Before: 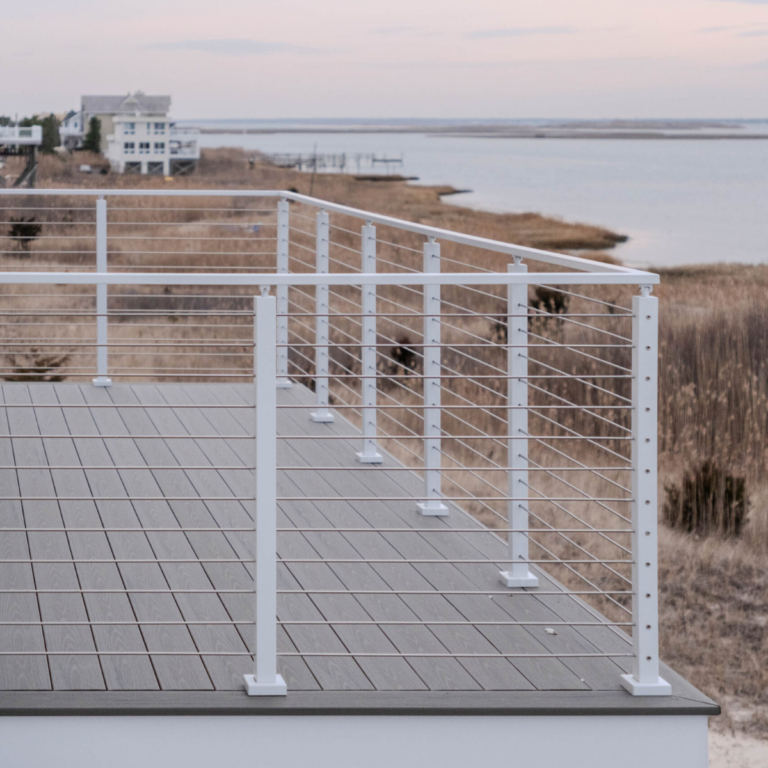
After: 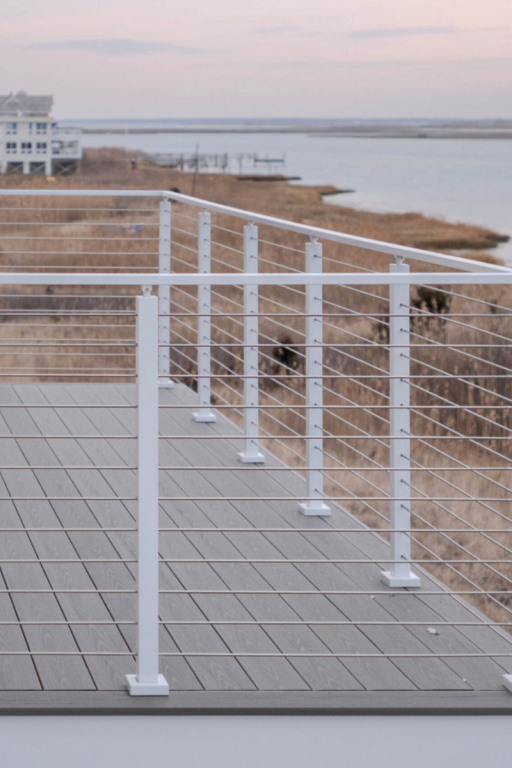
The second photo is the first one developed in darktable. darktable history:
exposure: exposure 0.178 EV, compensate exposure bias true, compensate highlight preservation false
crop and rotate: left 15.446%, right 17.836%
shadows and highlights: on, module defaults
